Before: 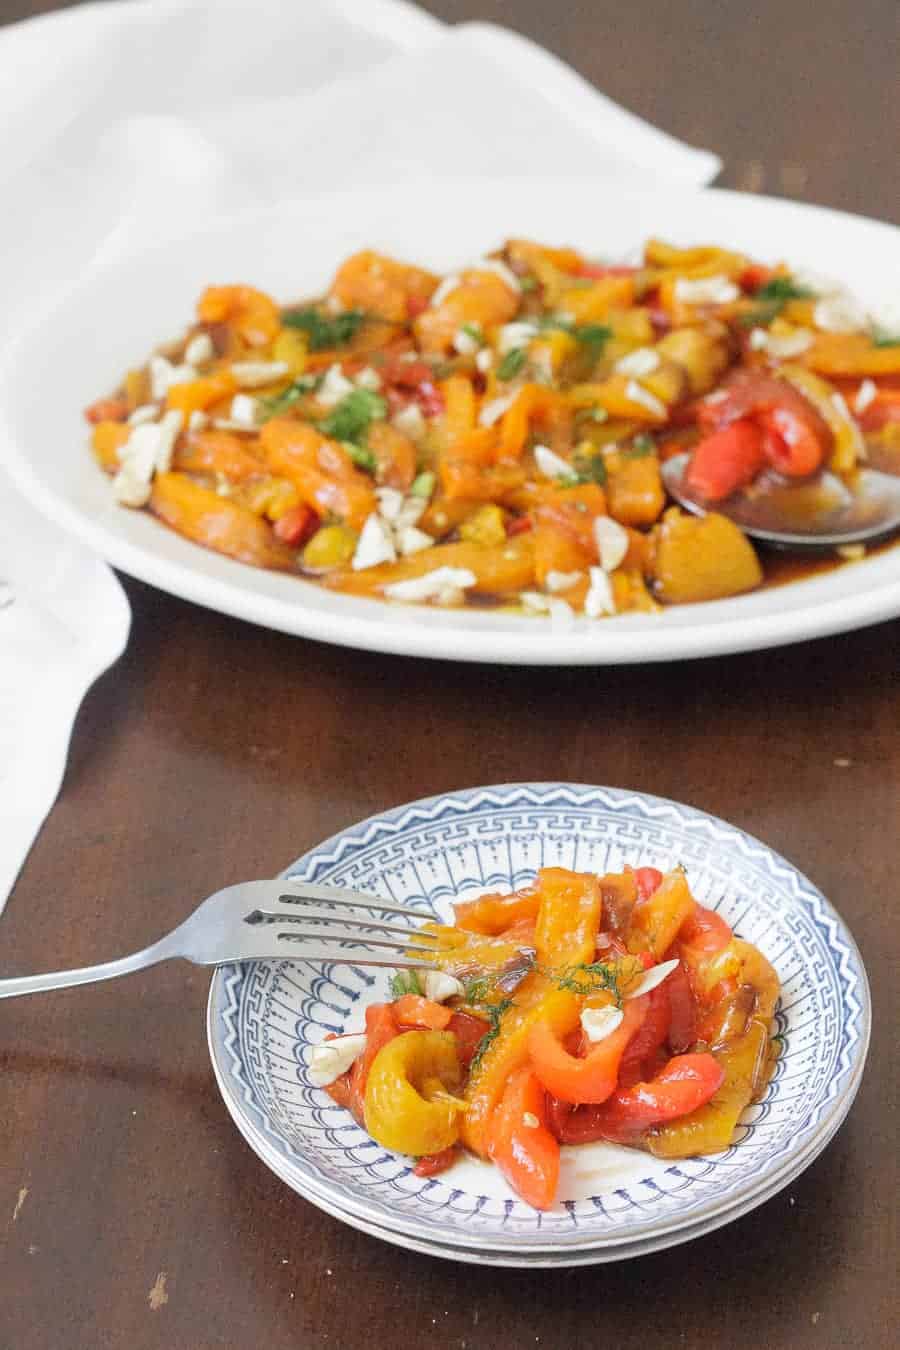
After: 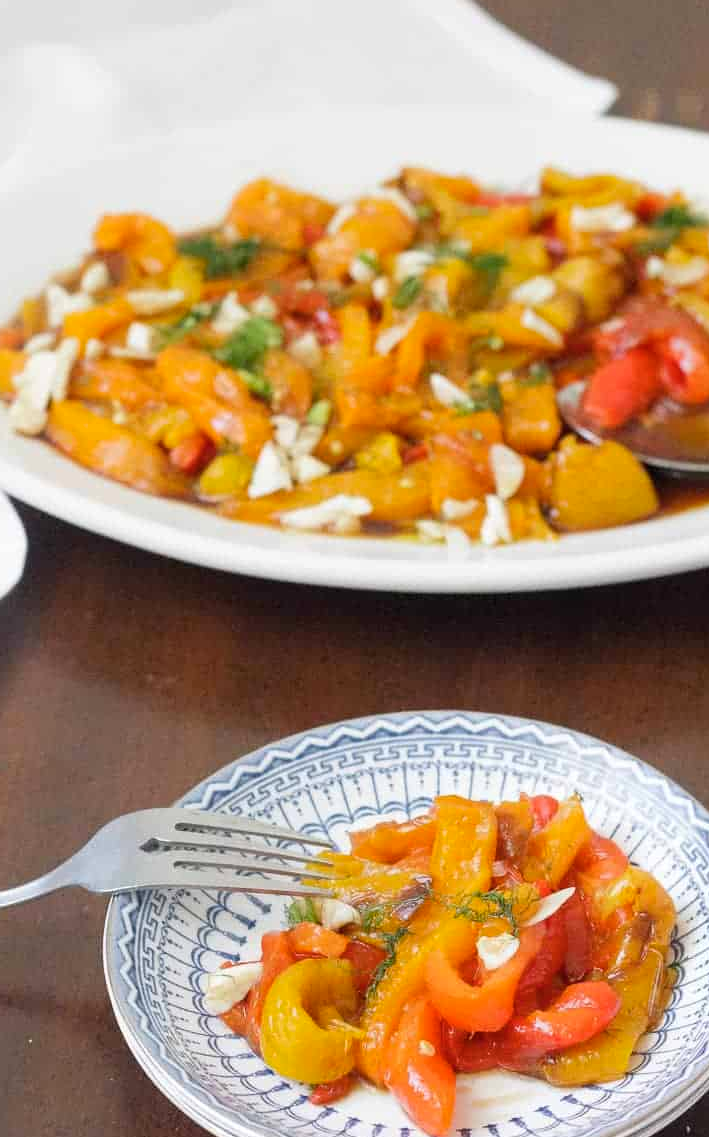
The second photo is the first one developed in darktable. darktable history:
crop: left 11.598%, top 5.371%, right 9.598%, bottom 10.336%
color balance rgb: perceptual saturation grading › global saturation 10.086%
